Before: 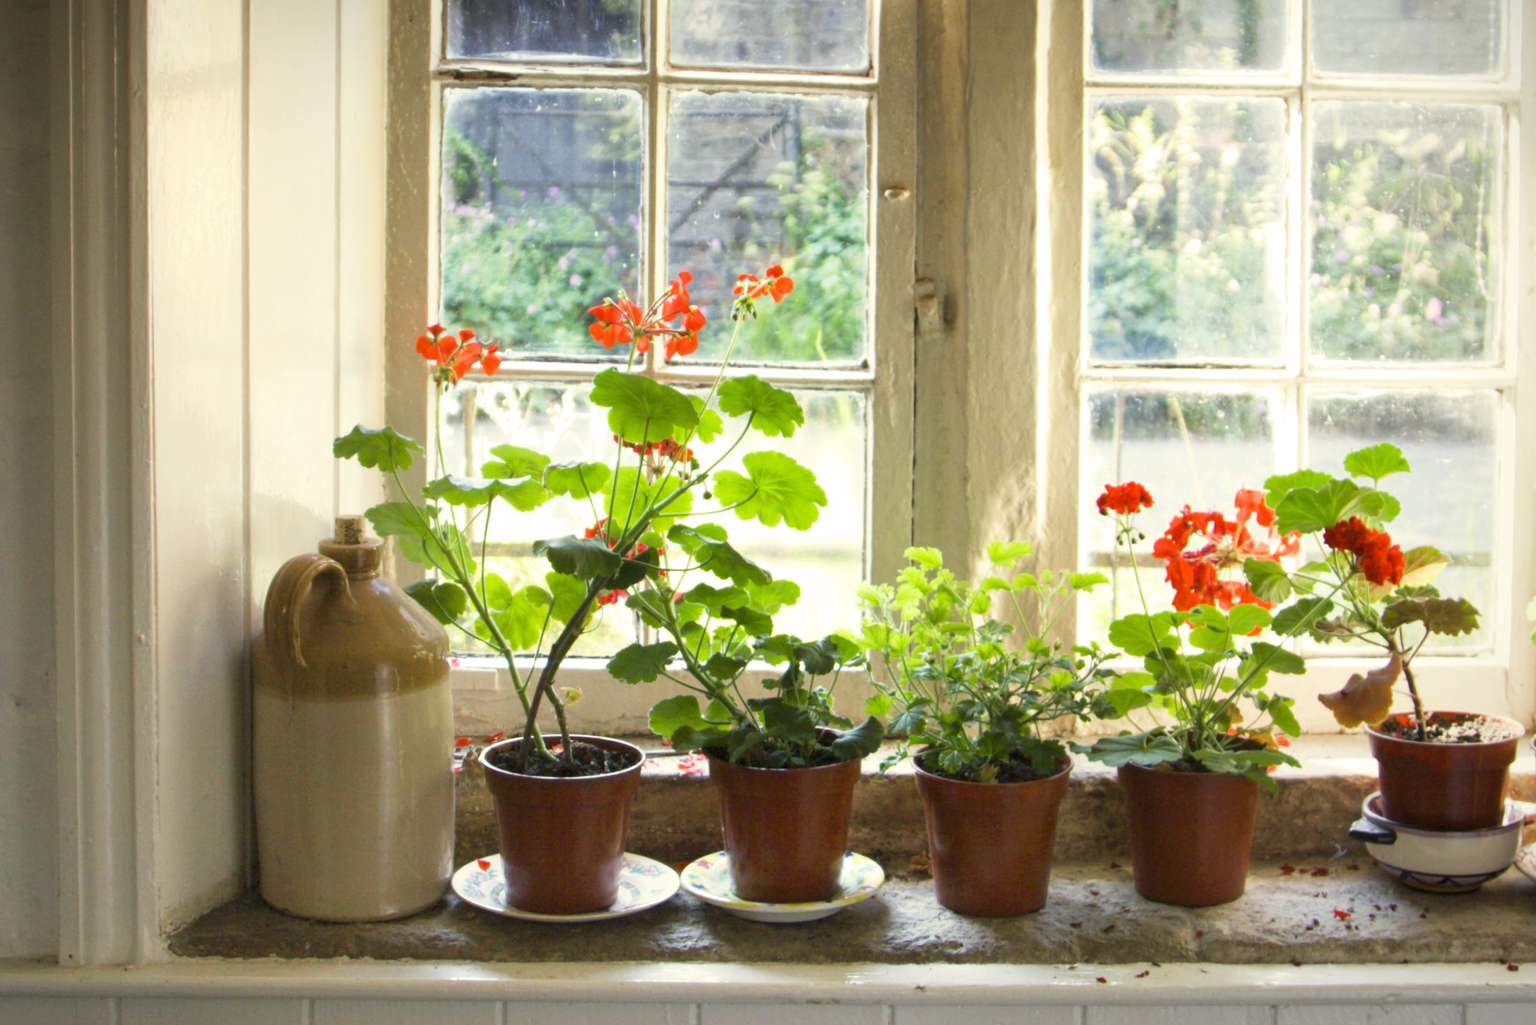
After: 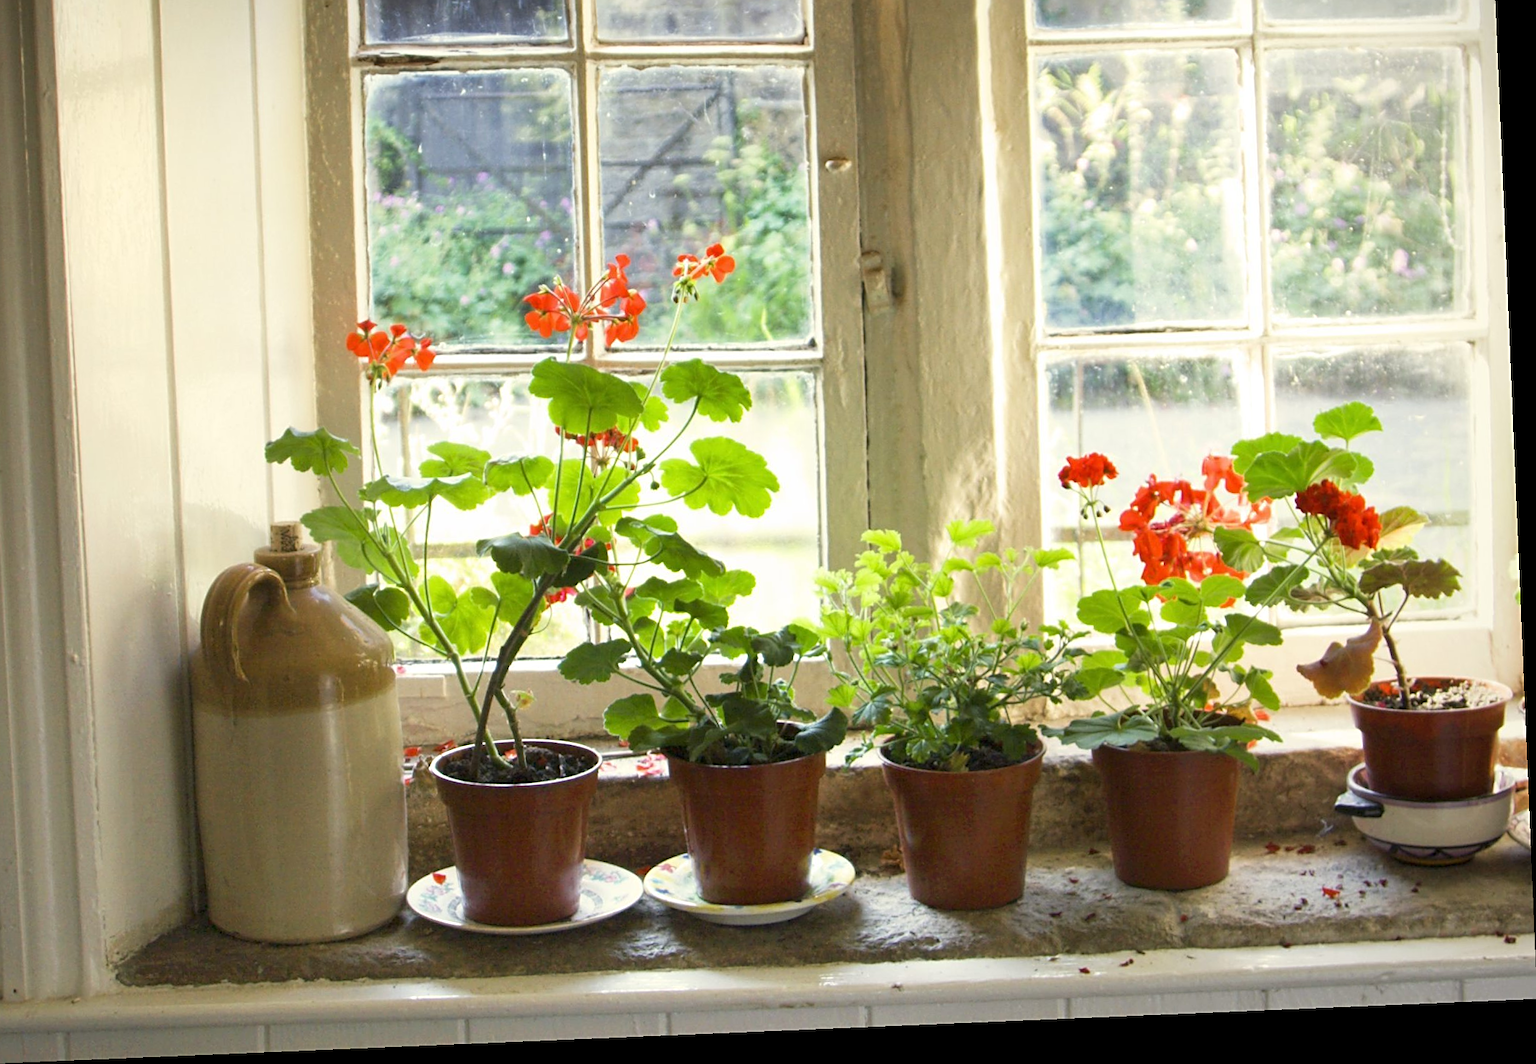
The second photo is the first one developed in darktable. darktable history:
crop and rotate: angle 2.41°, left 6.131%, top 5.697%
sharpen: on, module defaults
